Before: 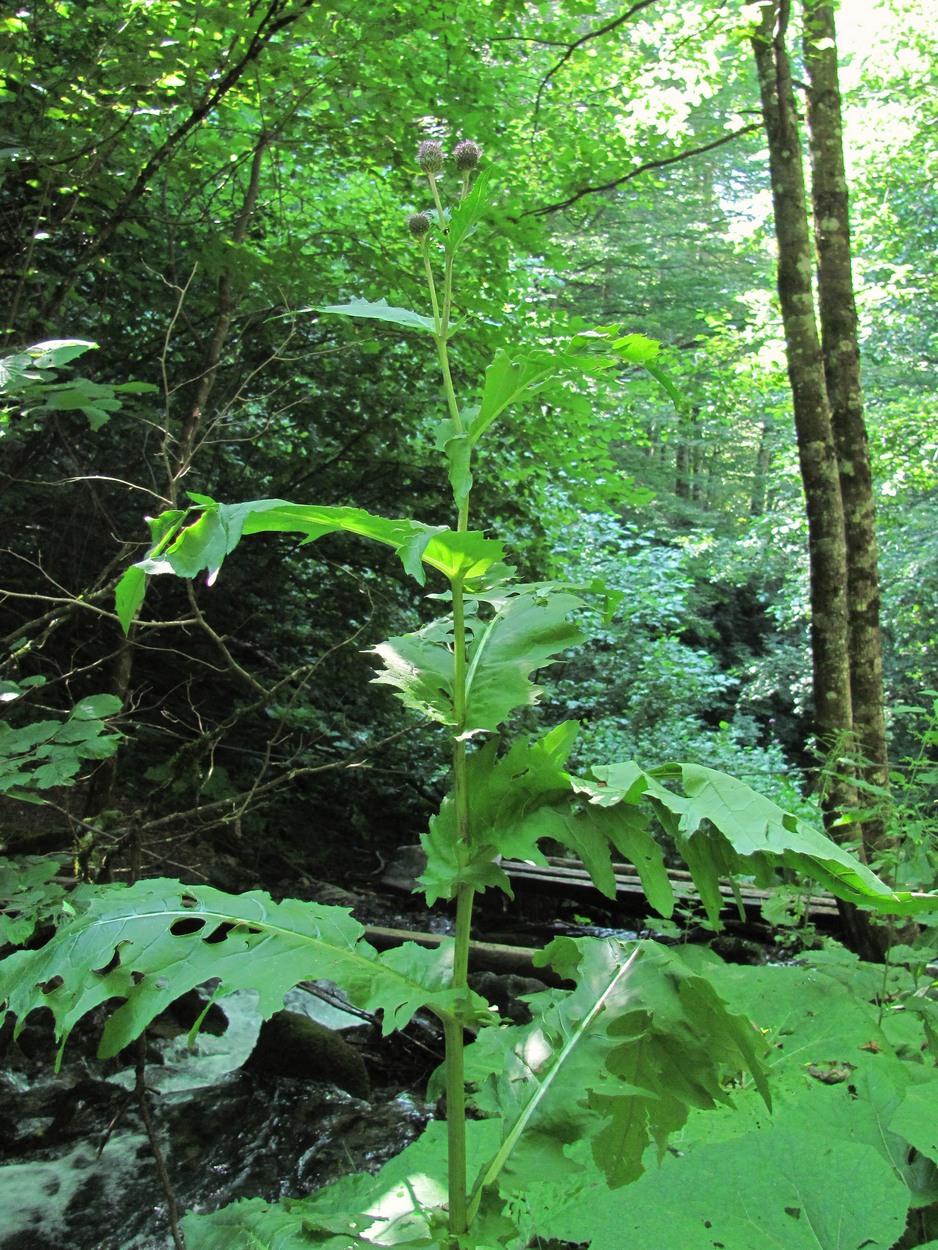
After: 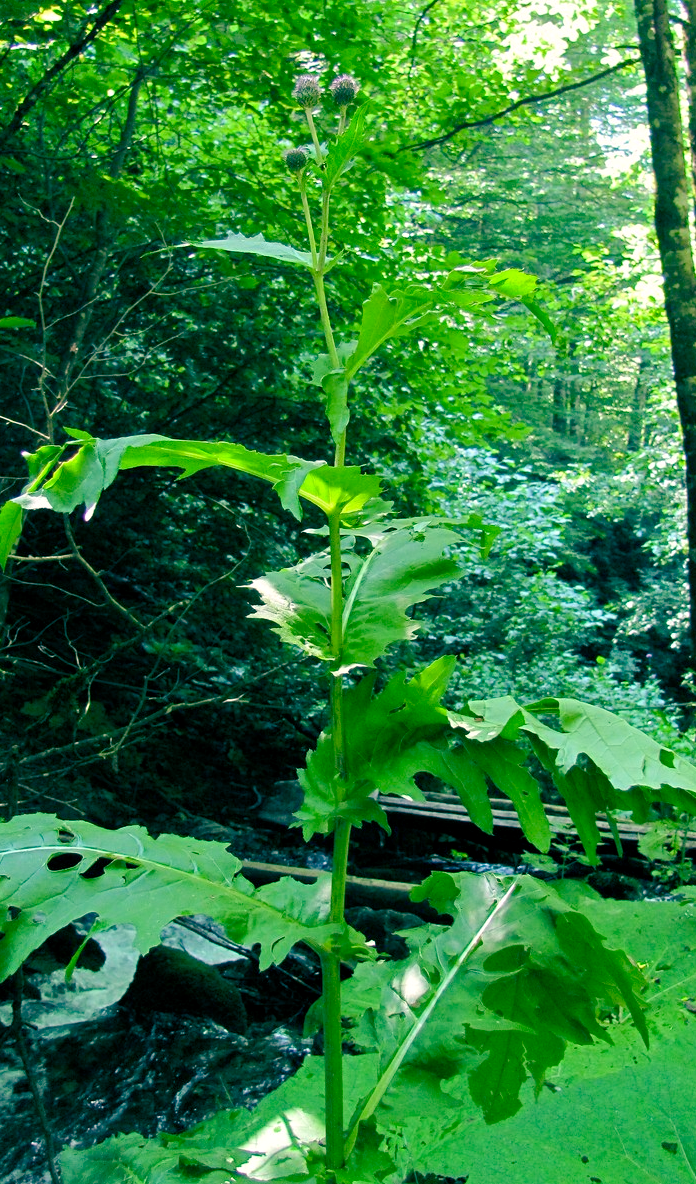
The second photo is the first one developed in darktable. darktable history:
crop and rotate: left 13.15%, top 5.251%, right 12.609%
color balance rgb: shadows lift › luminance -28.76%, shadows lift › chroma 10%, shadows lift › hue 230°, power › chroma 0.5%, power › hue 215°, highlights gain › luminance 7.14%, highlights gain › chroma 1%, highlights gain › hue 50°, global offset › luminance -0.29%, global offset › hue 260°, perceptual saturation grading › global saturation 20%, perceptual saturation grading › highlights -13.92%, perceptual saturation grading › shadows 50%
